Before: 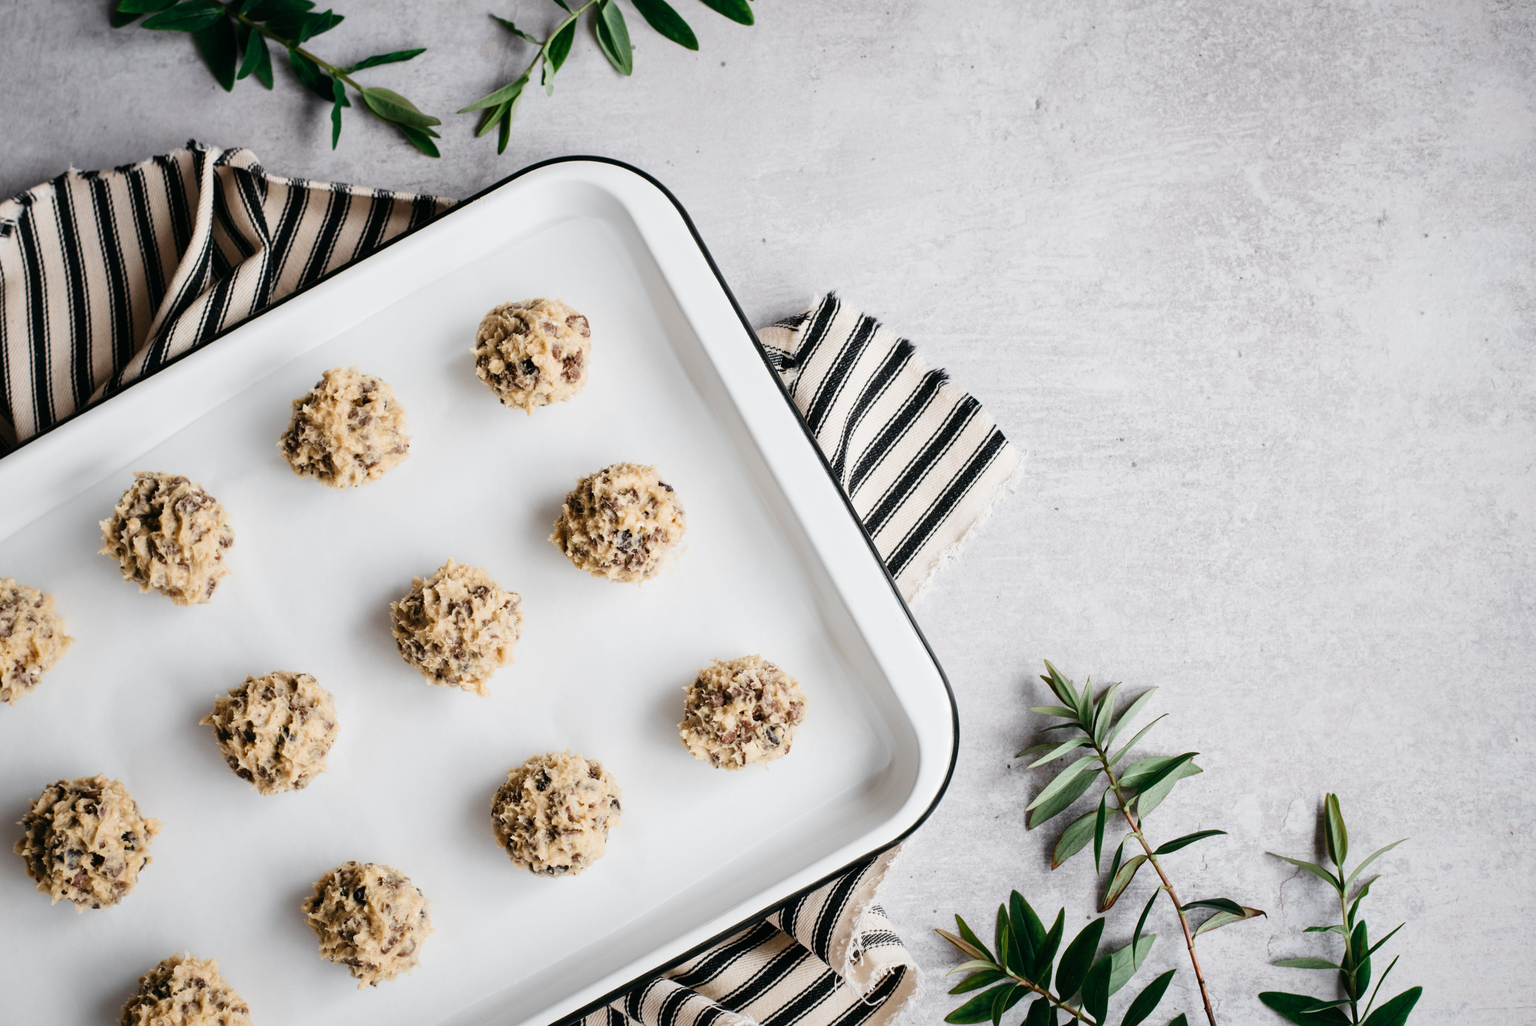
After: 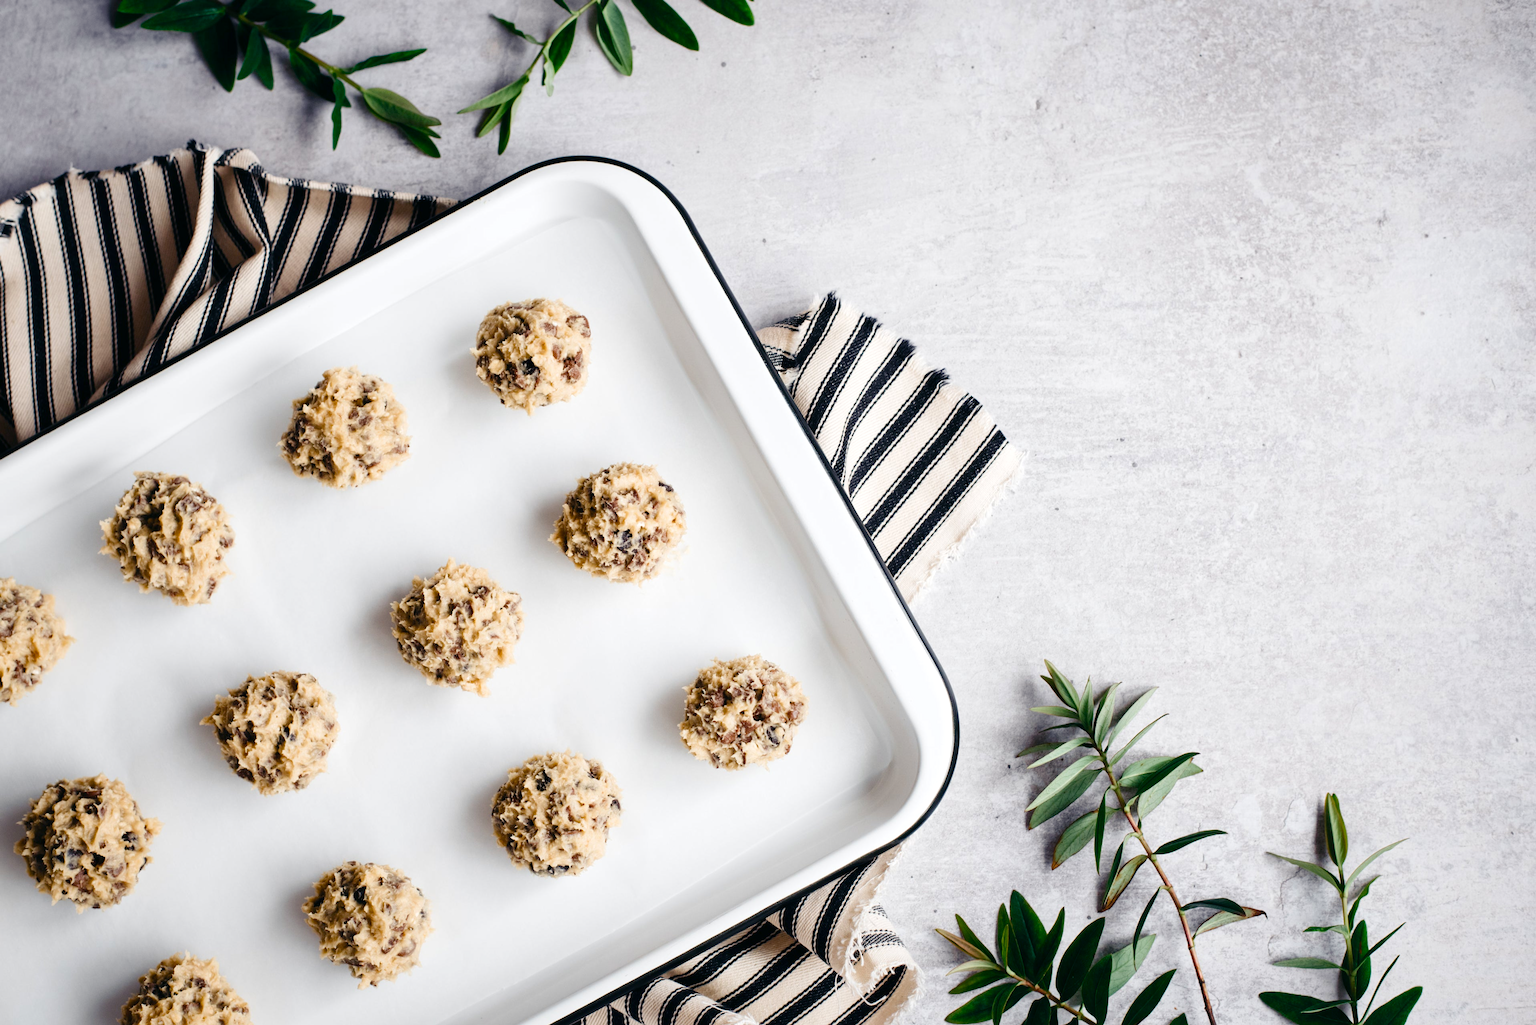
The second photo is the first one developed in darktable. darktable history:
exposure: exposure 0.208 EV, compensate exposure bias true, compensate highlight preservation false
color balance rgb: shadows lift › luminance -21.861%, shadows lift › chroma 6.508%, shadows lift › hue 268.08°, perceptual saturation grading › global saturation 20.853%, perceptual saturation grading › highlights -19.793%, perceptual saturation grading › shadows 29.627%
